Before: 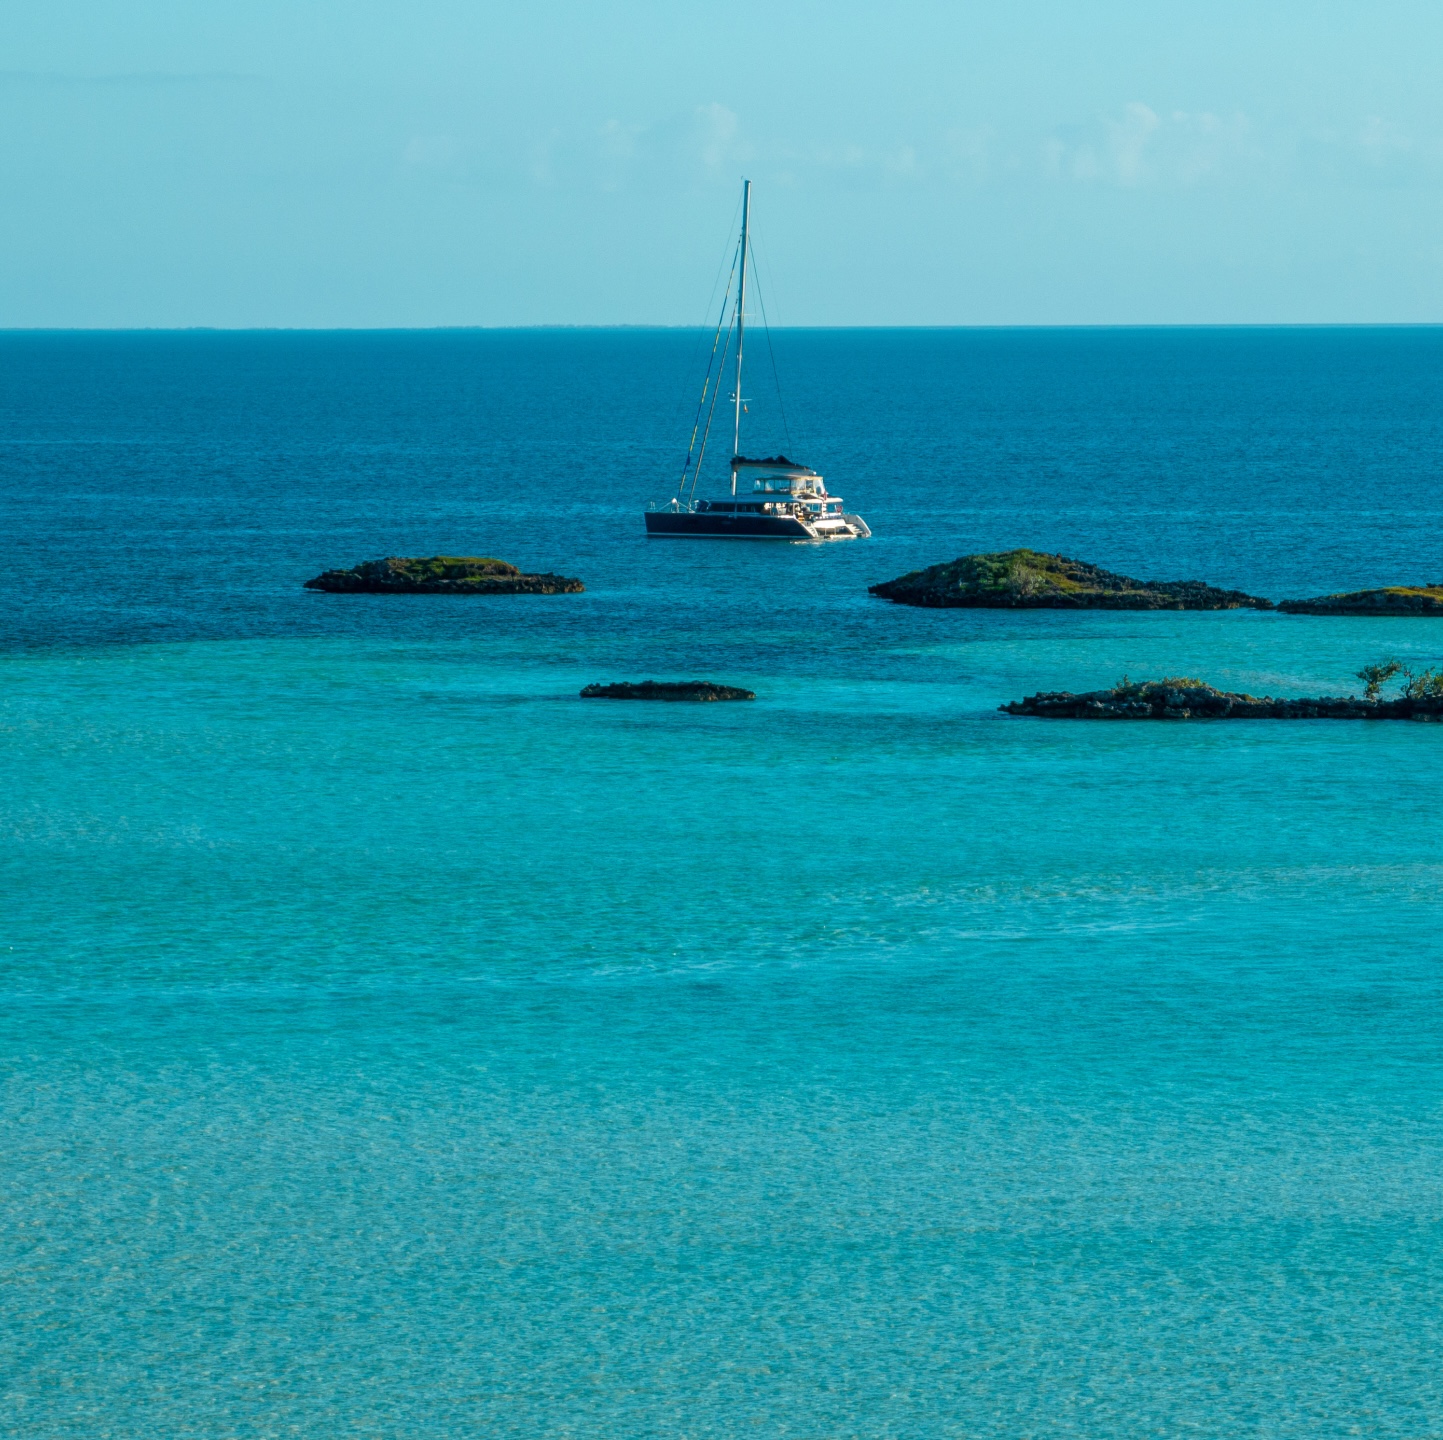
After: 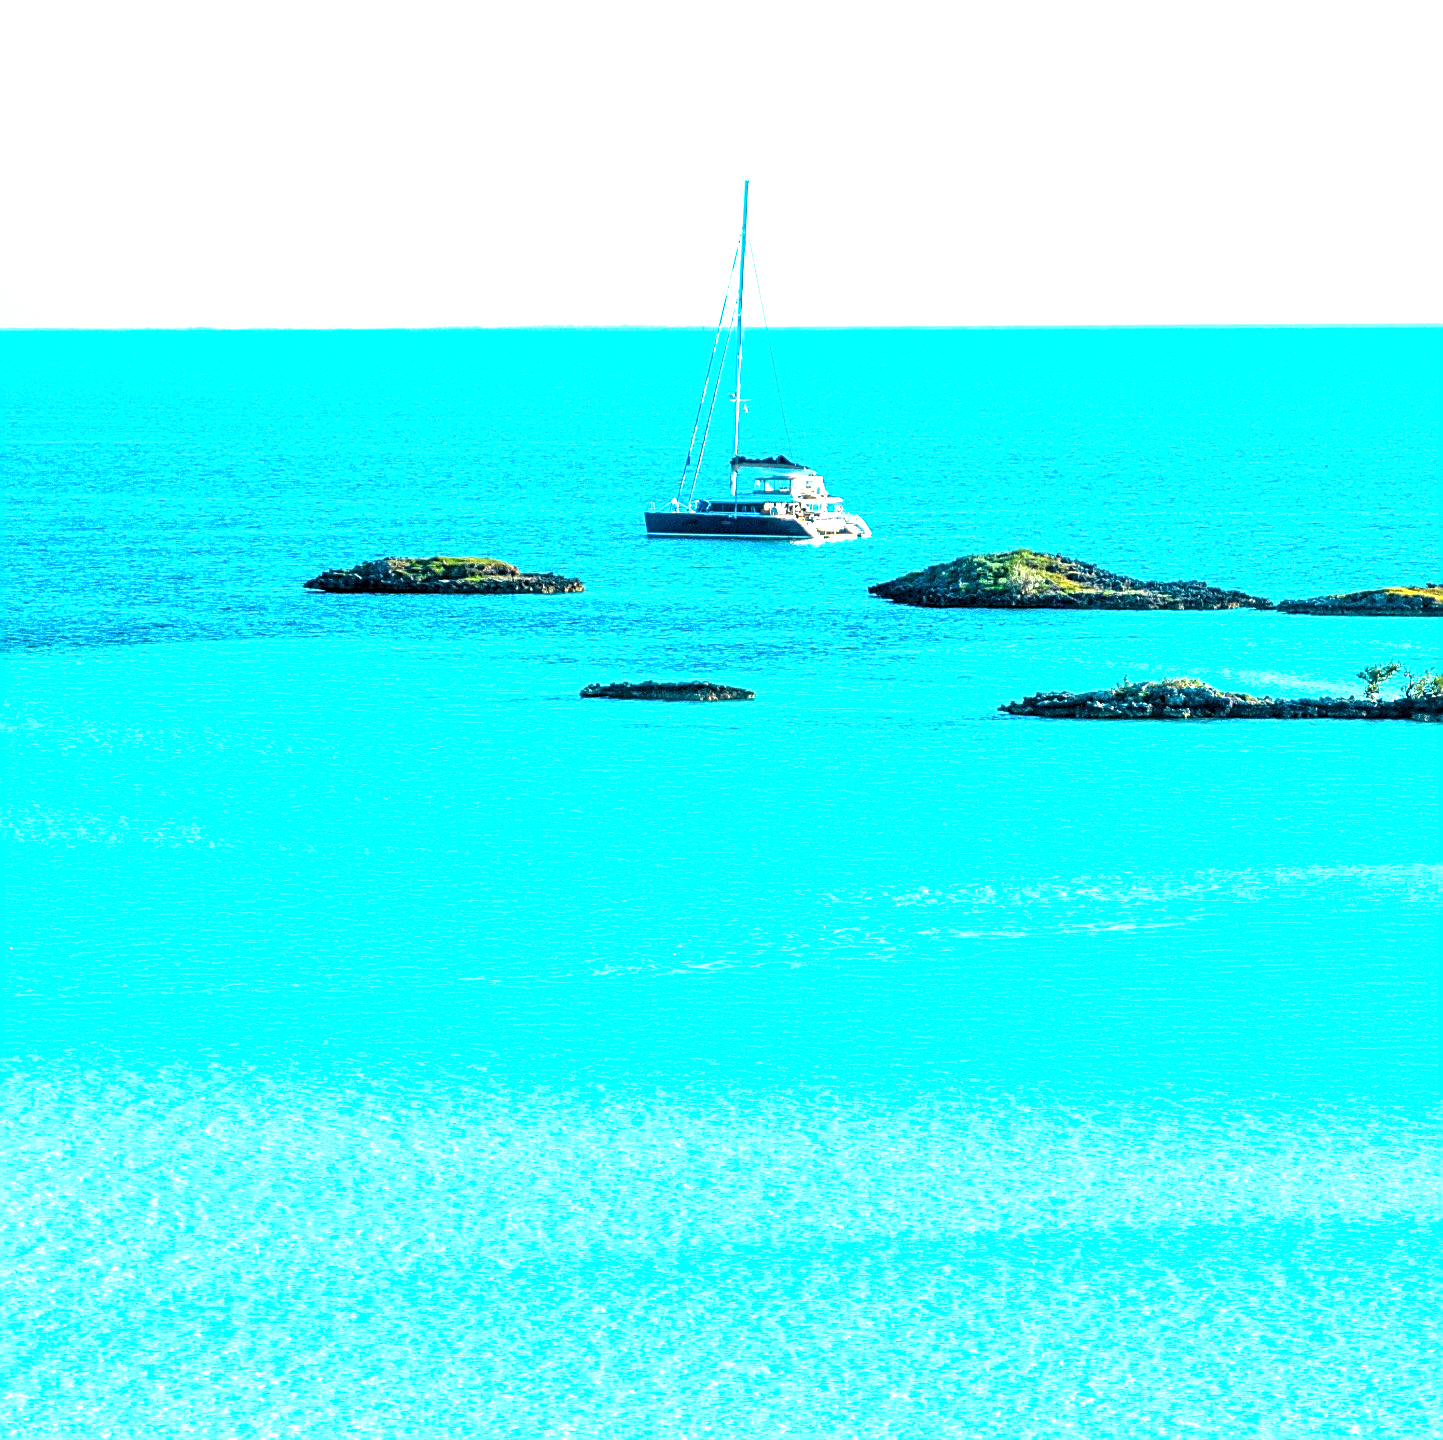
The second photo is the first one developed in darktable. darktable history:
sharpen: amount 0.495
exposure: black level correction 0.001, exposure 2.563 EV, compensate highlight preservation false
levels: levels [0.031, 0.5, 0.969]
